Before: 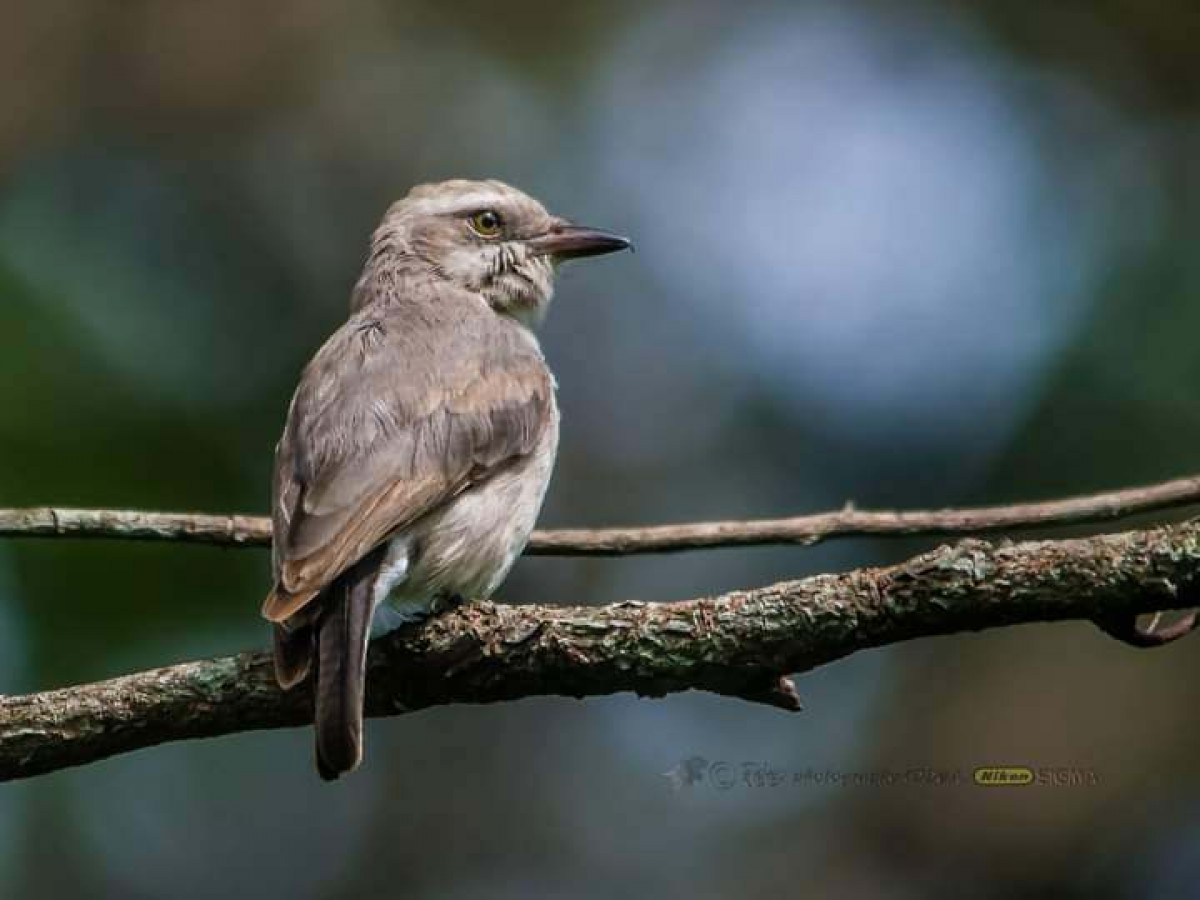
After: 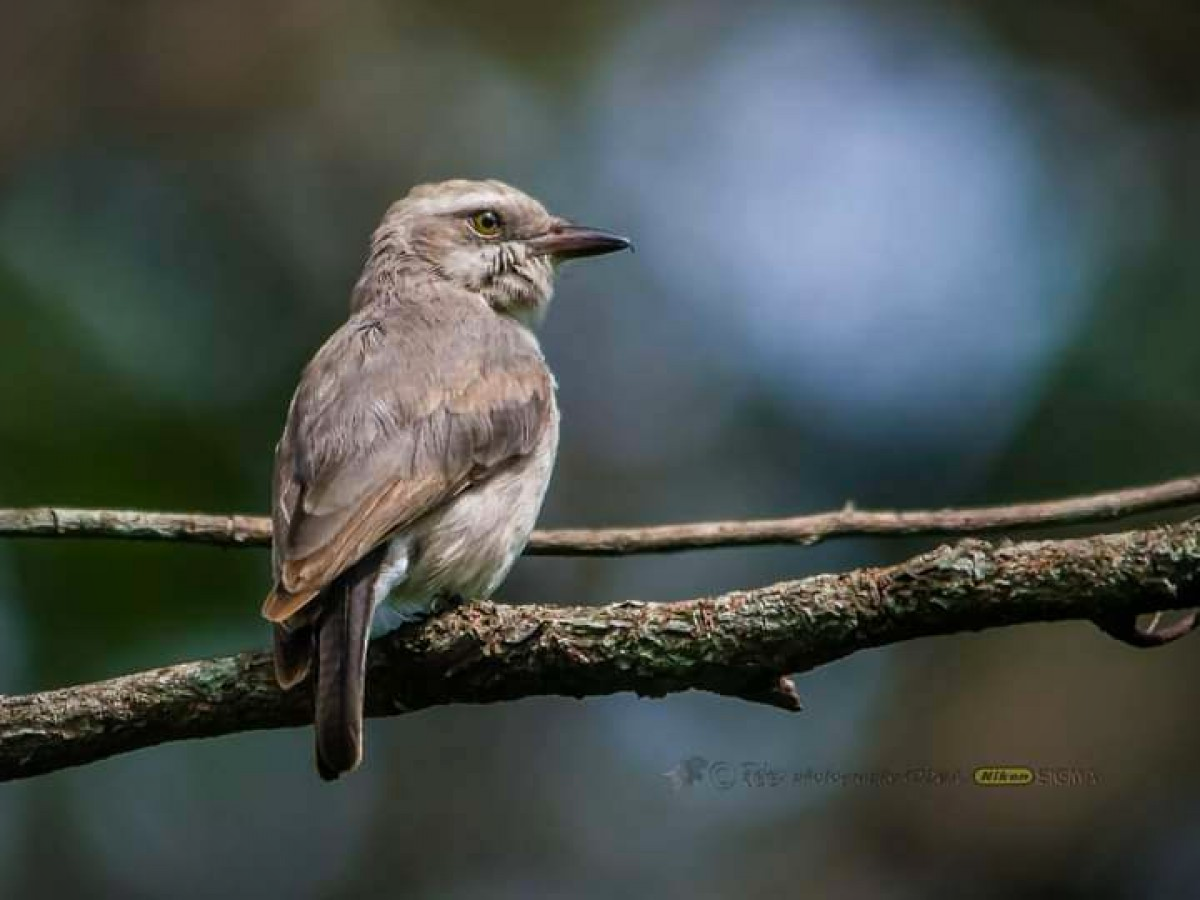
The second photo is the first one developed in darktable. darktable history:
color balance: output saturation 110%
vignetting: fall-off radius 60.92%
exposure: compensate highlight preservation false
